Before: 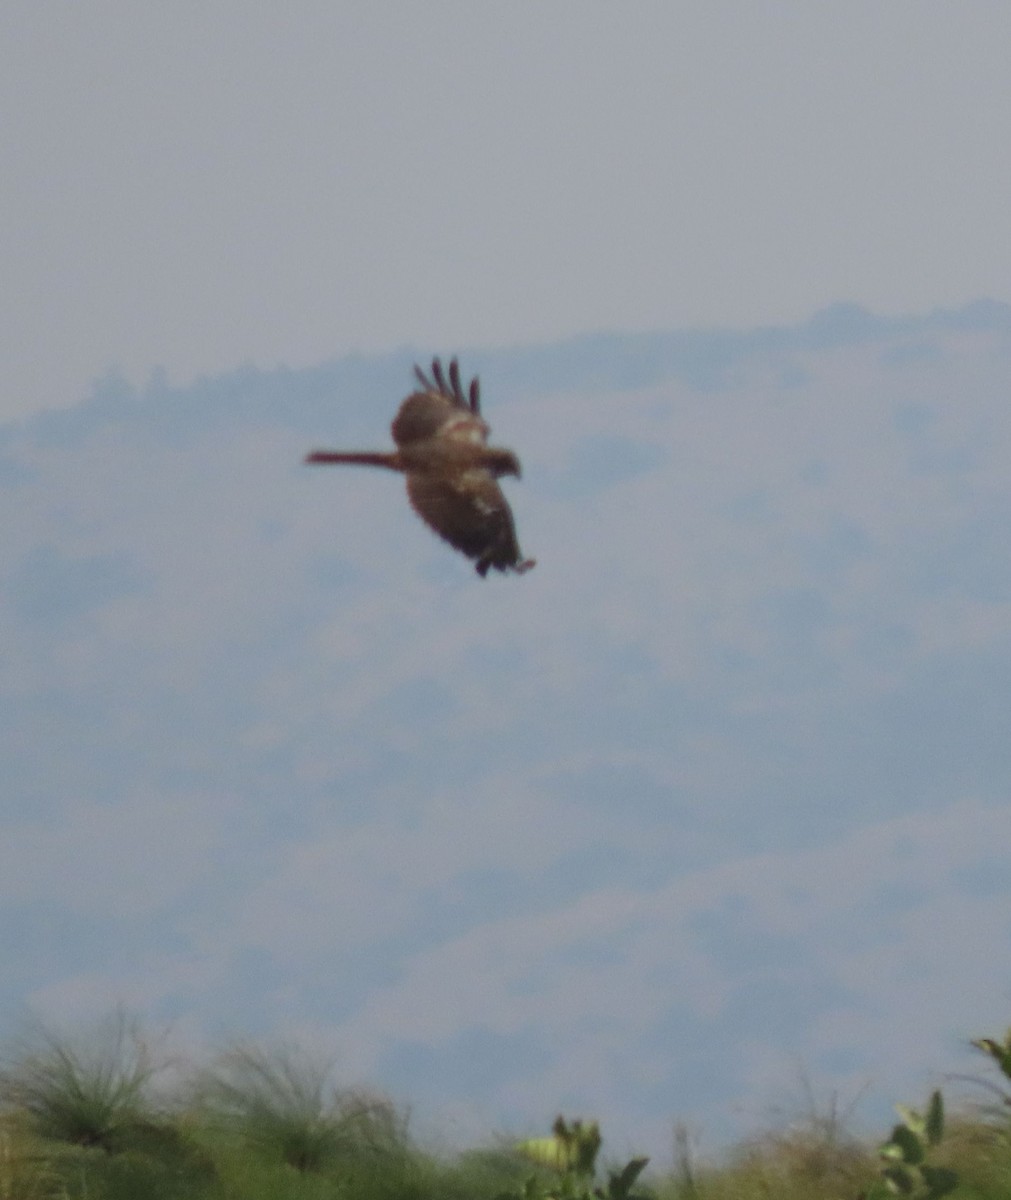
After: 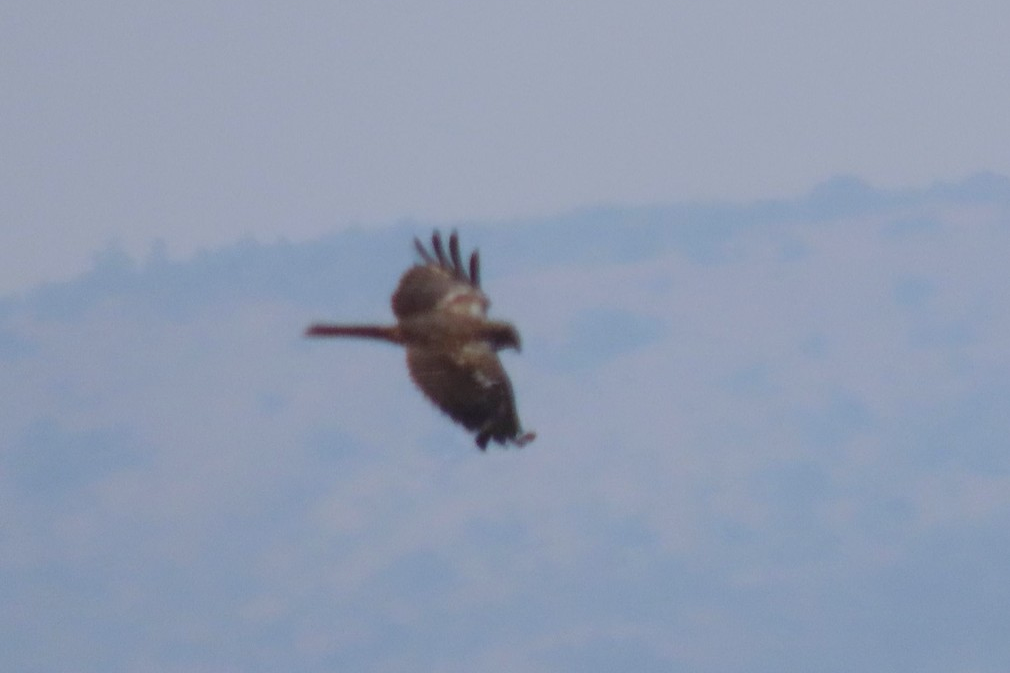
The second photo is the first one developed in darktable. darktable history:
crop and rotate: top 10.605%, bottom 33.274%
color calibration: illuminant as shot in camera, x 0.358, y 0.373, temperature 4628.91 K
tone equalizer: on, module defaults
